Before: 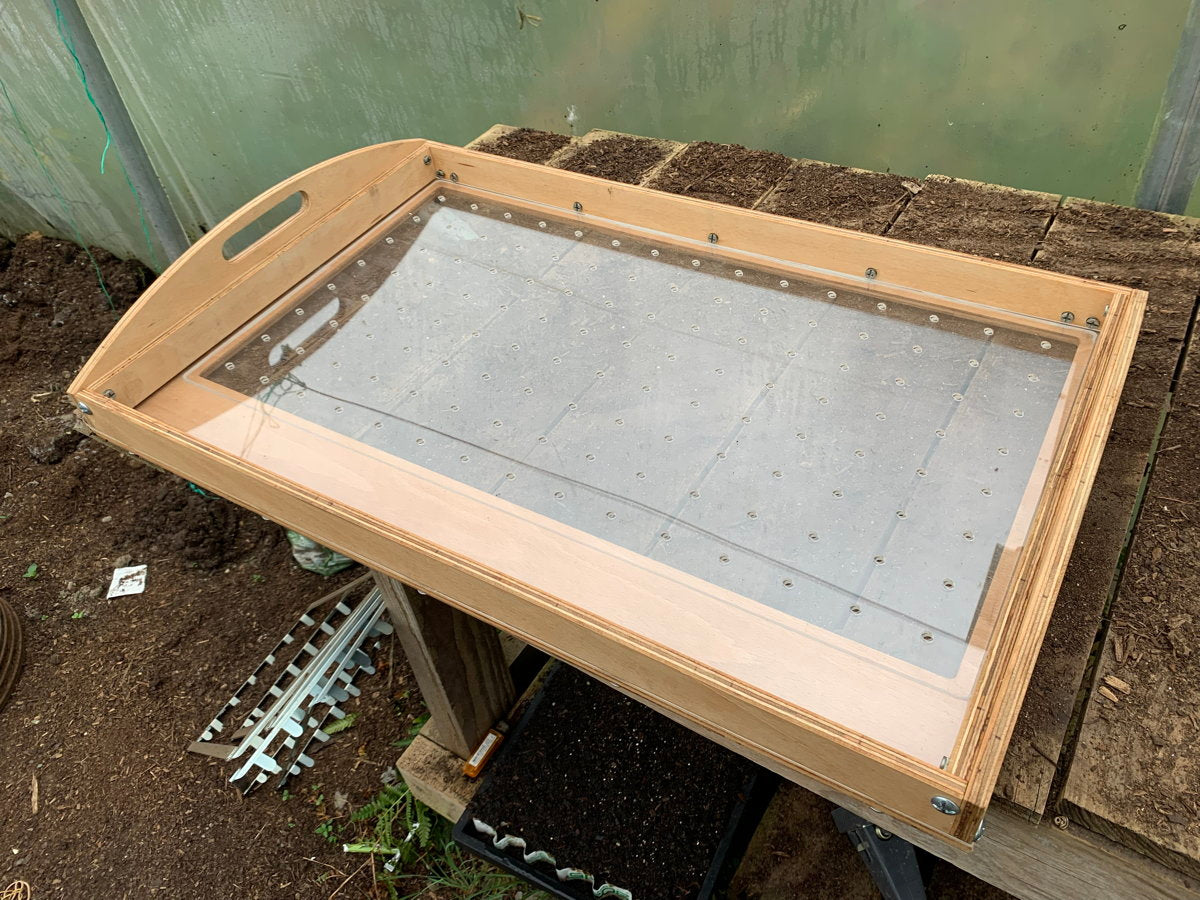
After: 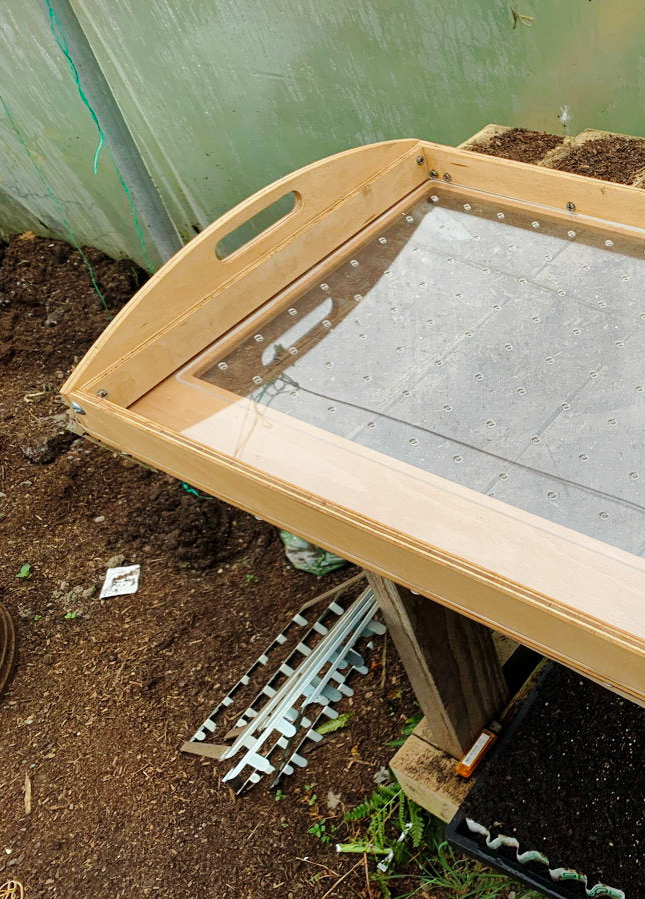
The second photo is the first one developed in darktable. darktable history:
base curve: curves: ch0 [(0, 0) (0.032, 0.025) (0.121, 0.166) (0.206, 0.329) (0.605, 0.79) (1, 1)], preserve colors none
shadows and highlights: shadows 40, highlights -60
crop: left 0.587%, right 45.588%, bottom 0.086%
